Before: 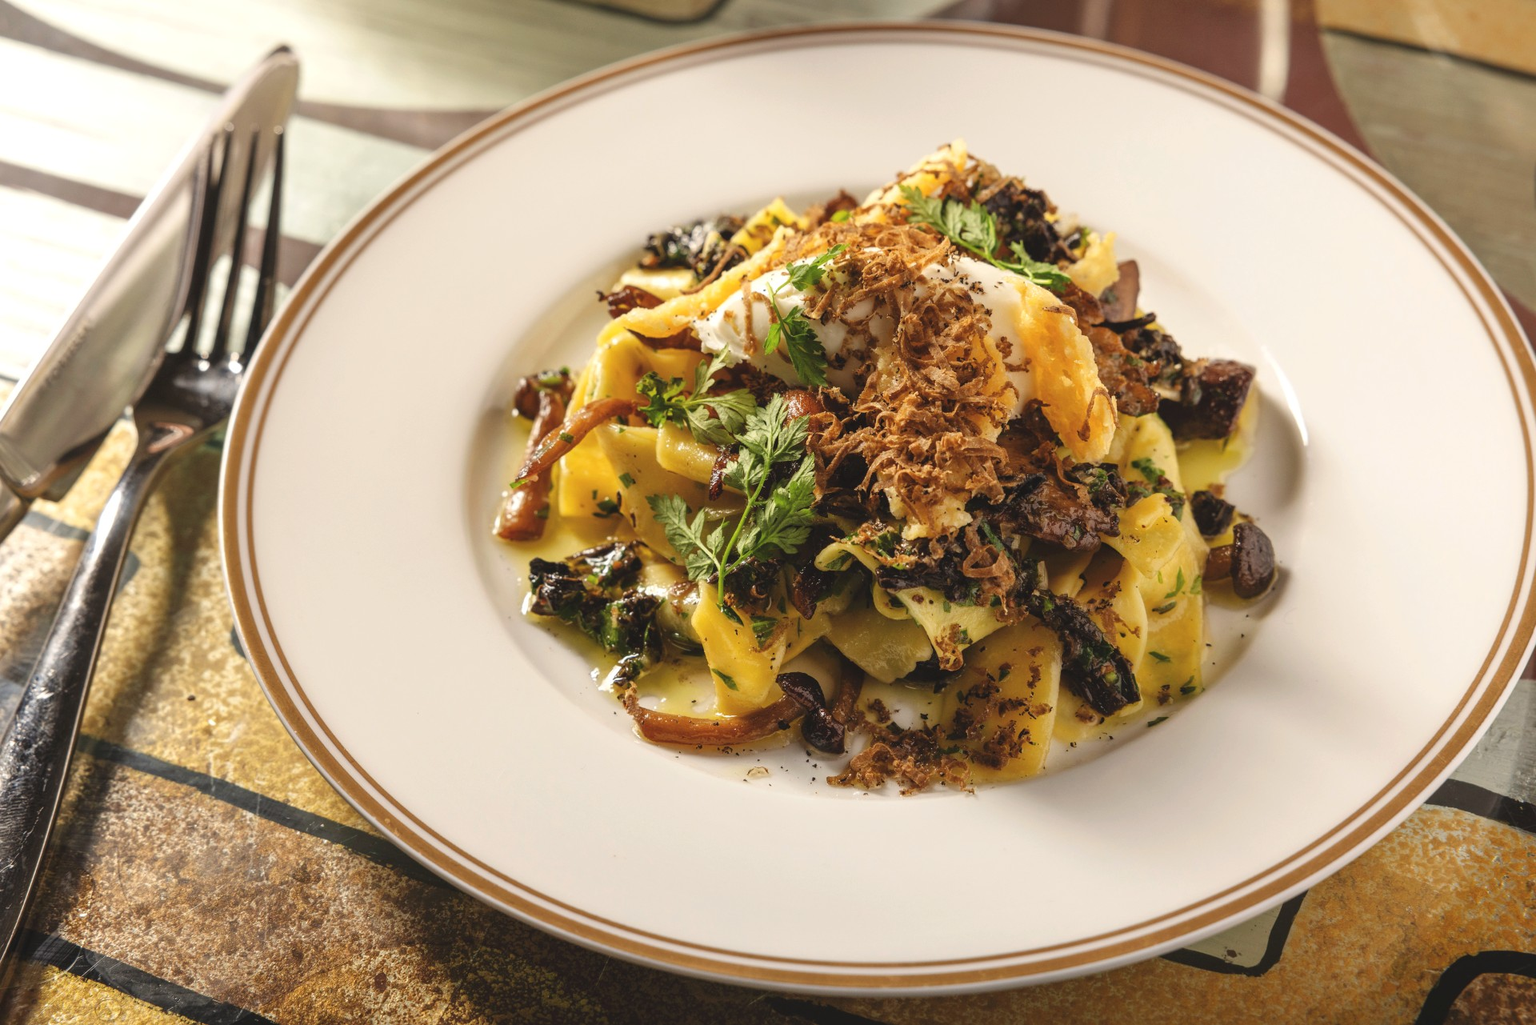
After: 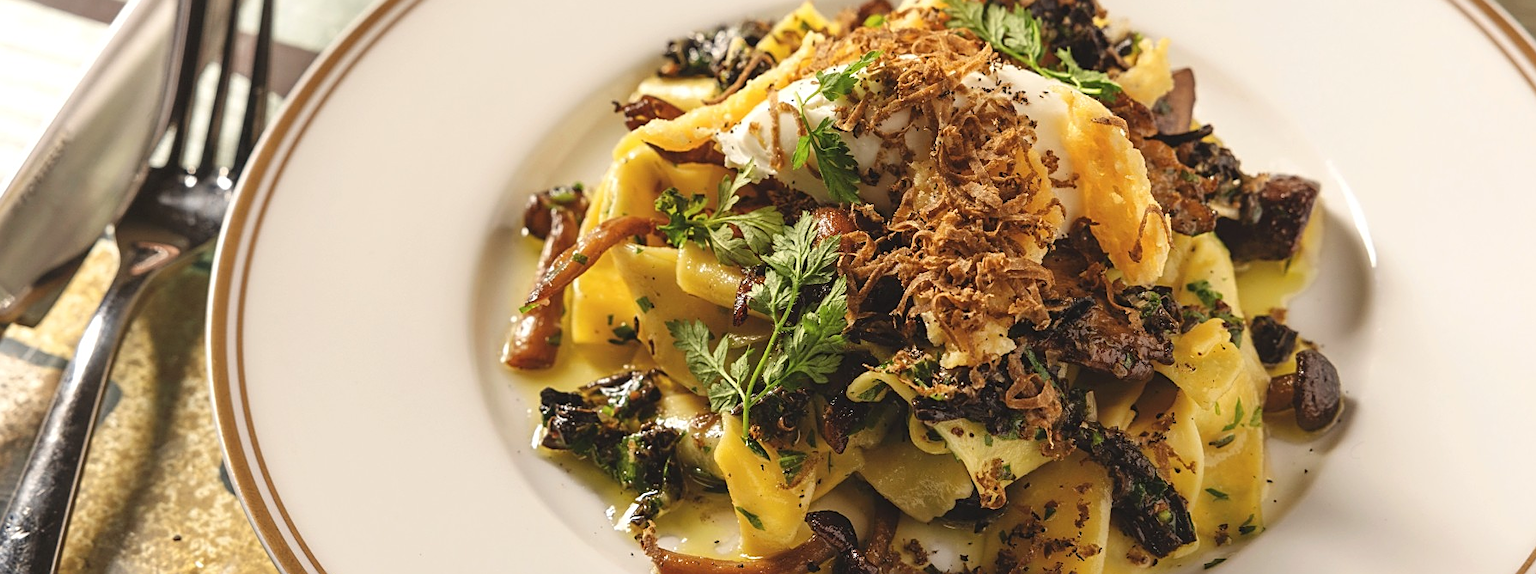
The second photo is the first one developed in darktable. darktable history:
crop: left 1.744%, top 19.225%, right 5.069%, bottom 28.357%
sharpen: on, module defaults
